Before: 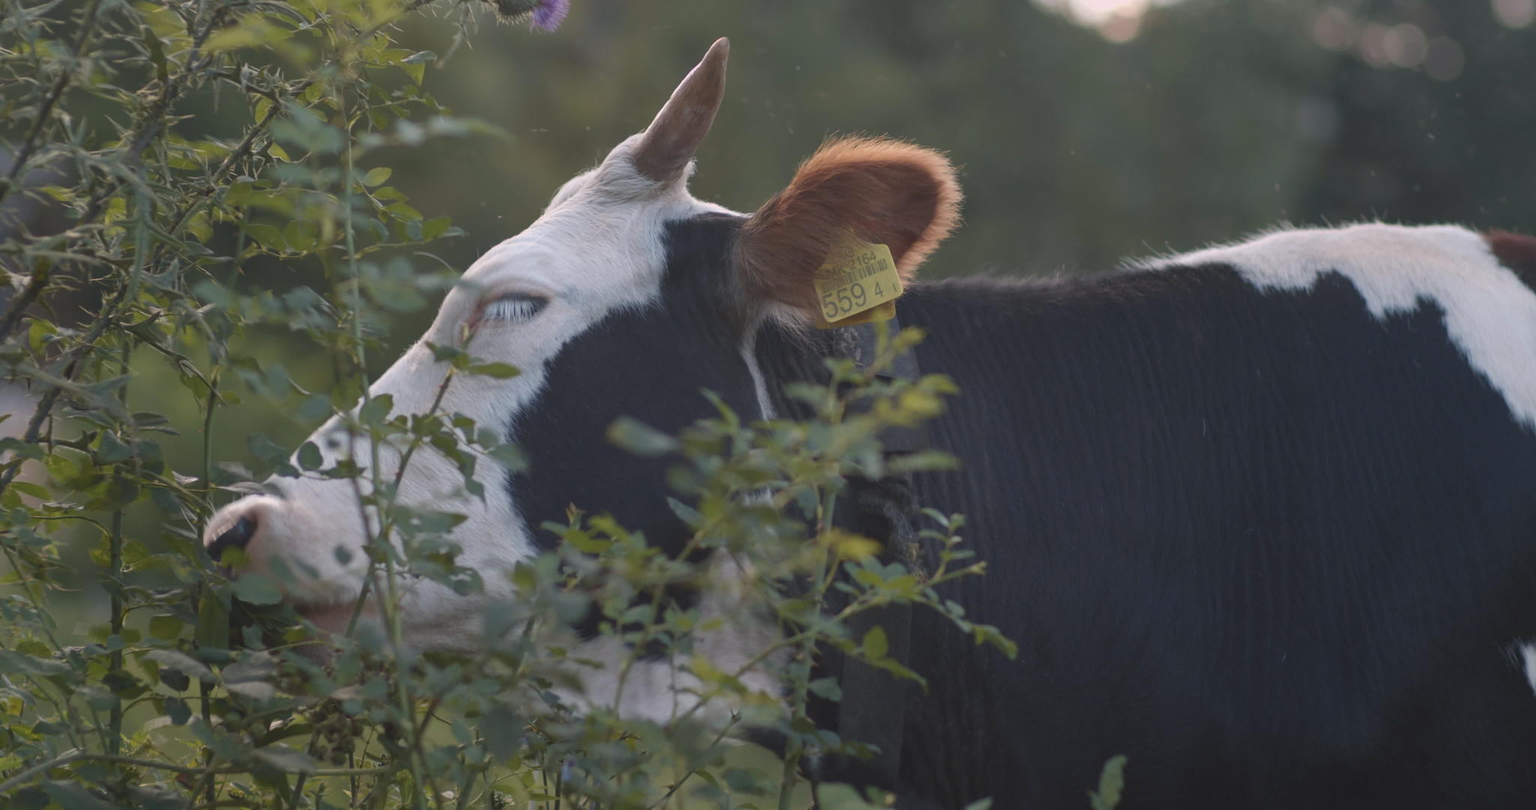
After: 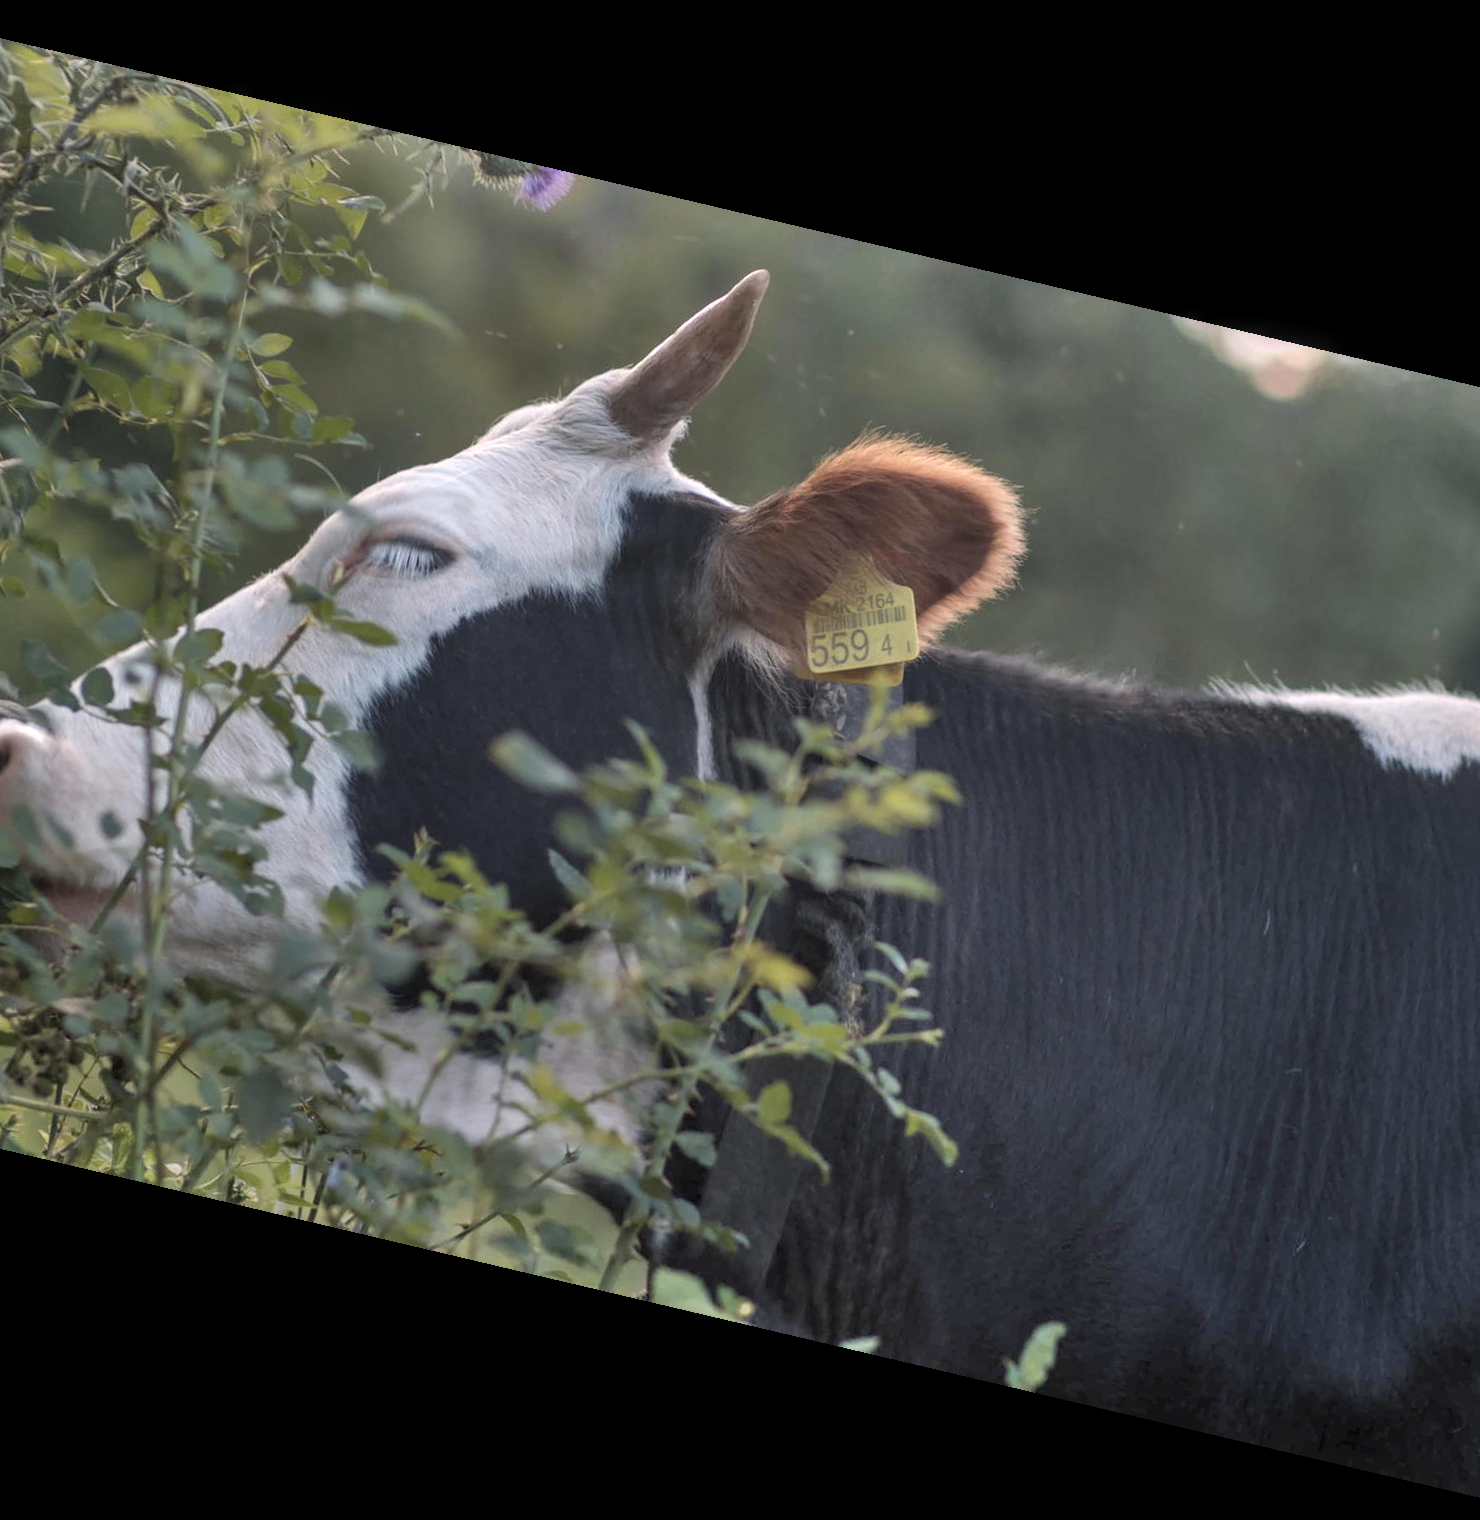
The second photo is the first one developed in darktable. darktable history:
shadows and highlights: soften with gaussian
rgb levels: levels [[0.01, 0.419, 0.839], [0, 0.5, 1], [0, 0.5, 1]]
rotate and perspective: rotation 13.27°, automatic cropping off
local contrast: detail 130%
crop and rotate: left 18.442%, right 15.508%
